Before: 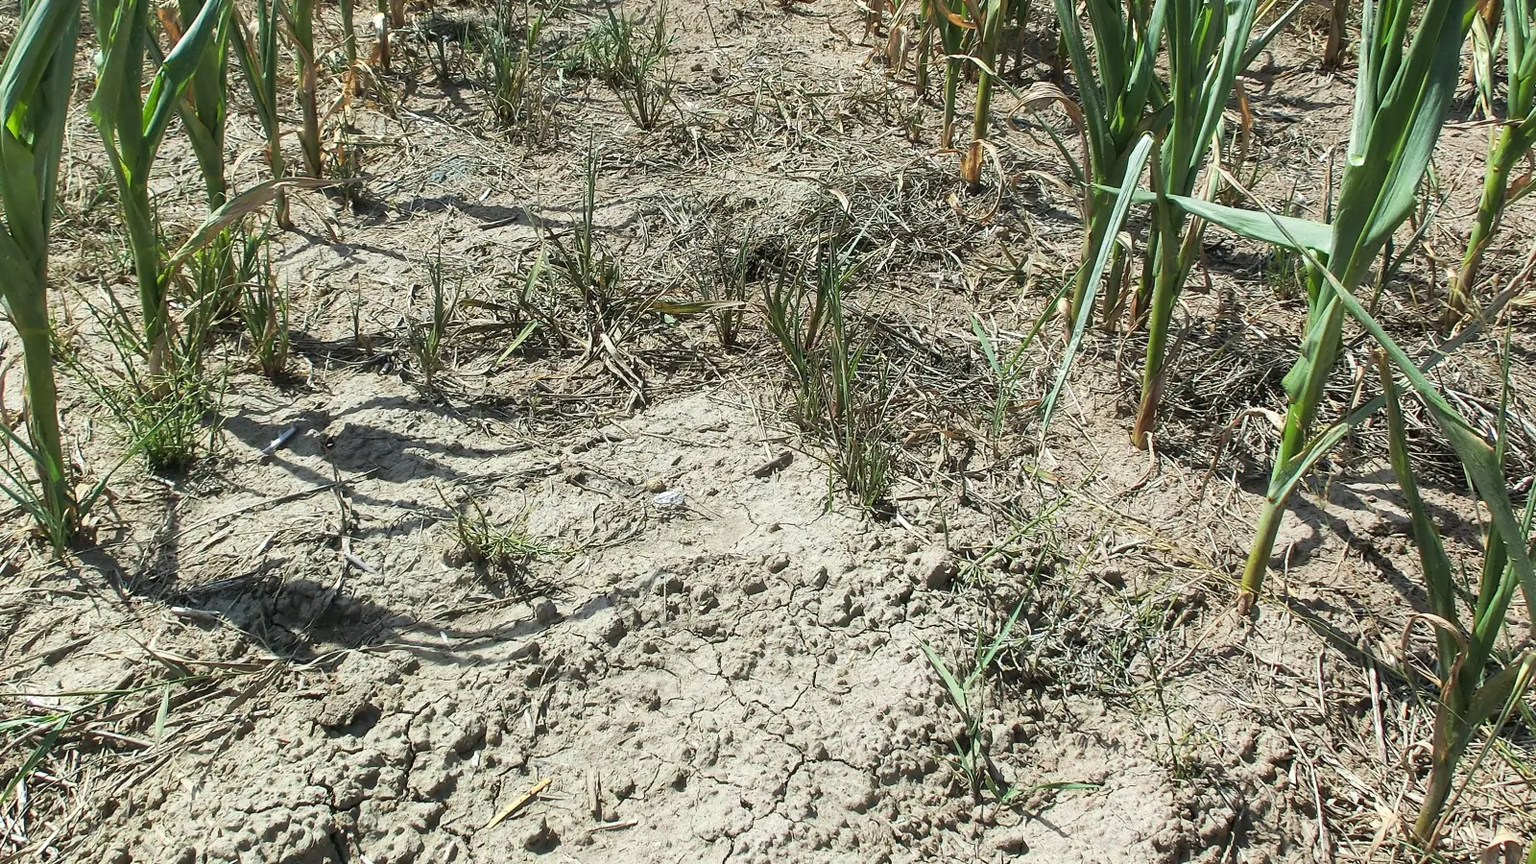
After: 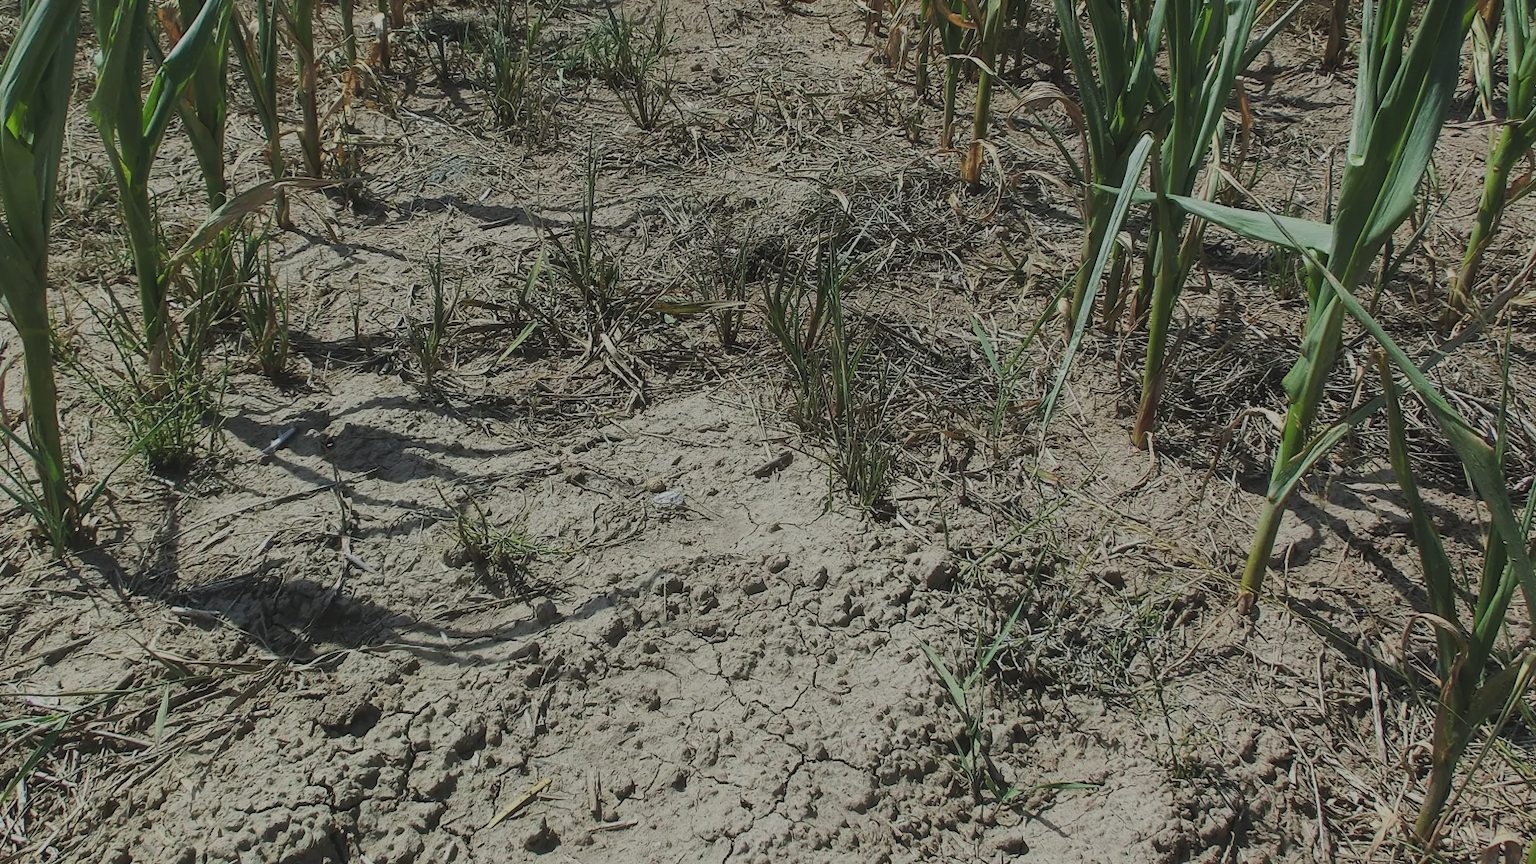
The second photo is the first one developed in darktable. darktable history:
exposure: black level correction -0.018, exposure -1.094 EV, compensate highlight preservation false
